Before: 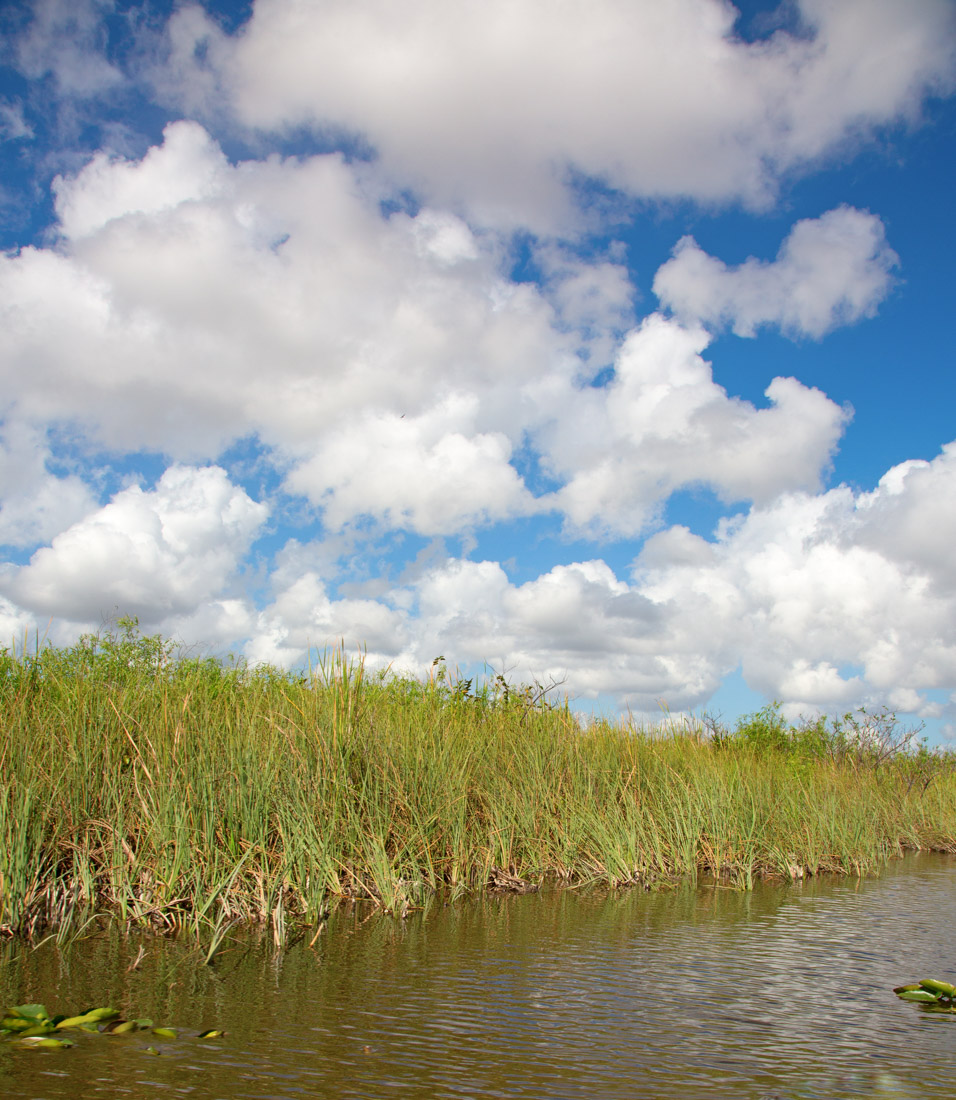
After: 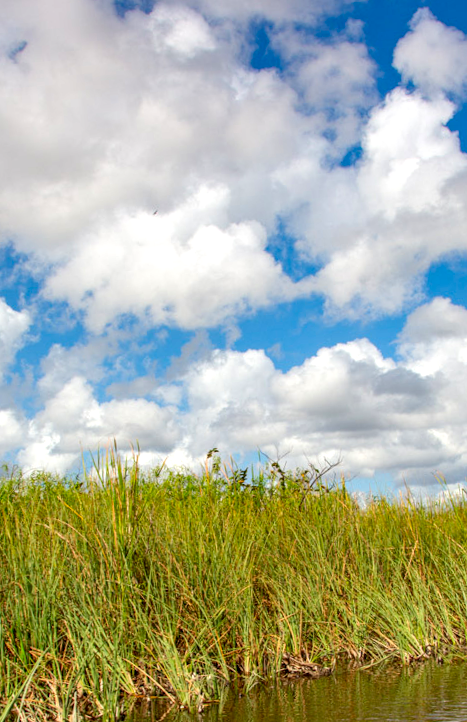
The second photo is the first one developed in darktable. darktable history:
contrast brightness saturation: saturation -0.05
local contrast: highlights 20%, detail 150%
color correction: saturation 1.34
crop and rotate: angle 0.02°, left 24.353%, top 13.219%, right 26.156%, bottom 8.224%
rotate and perspective: rotation -5°, crop left 0.05, crop right 0.952, crop top 0.11, crop bottom 0.89
